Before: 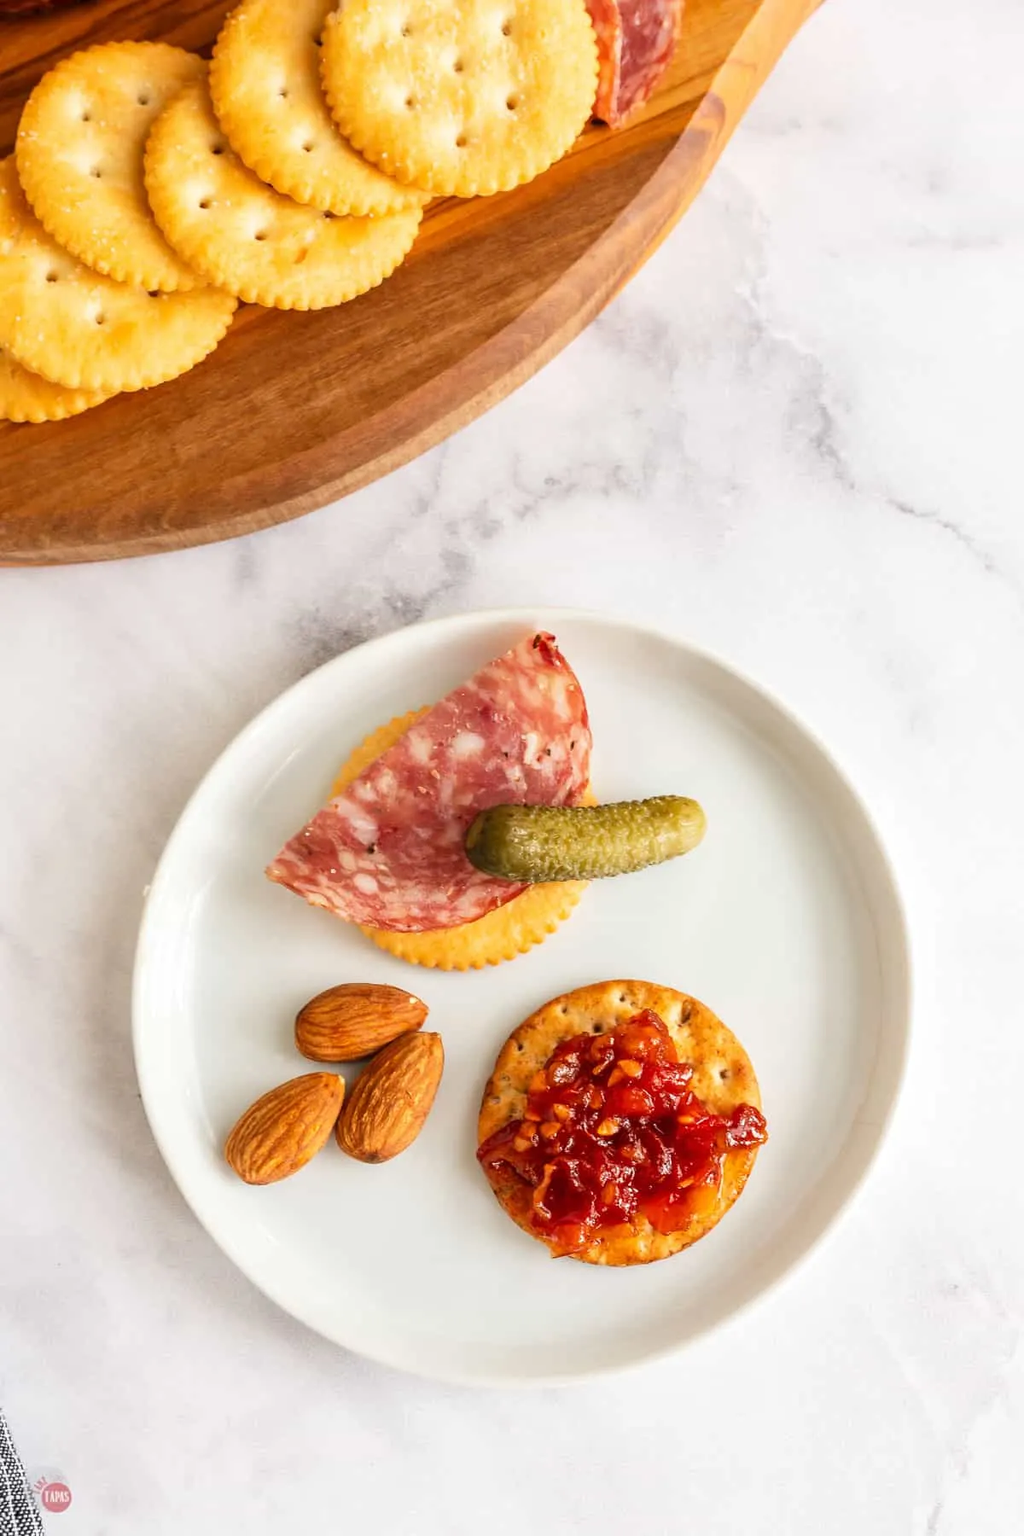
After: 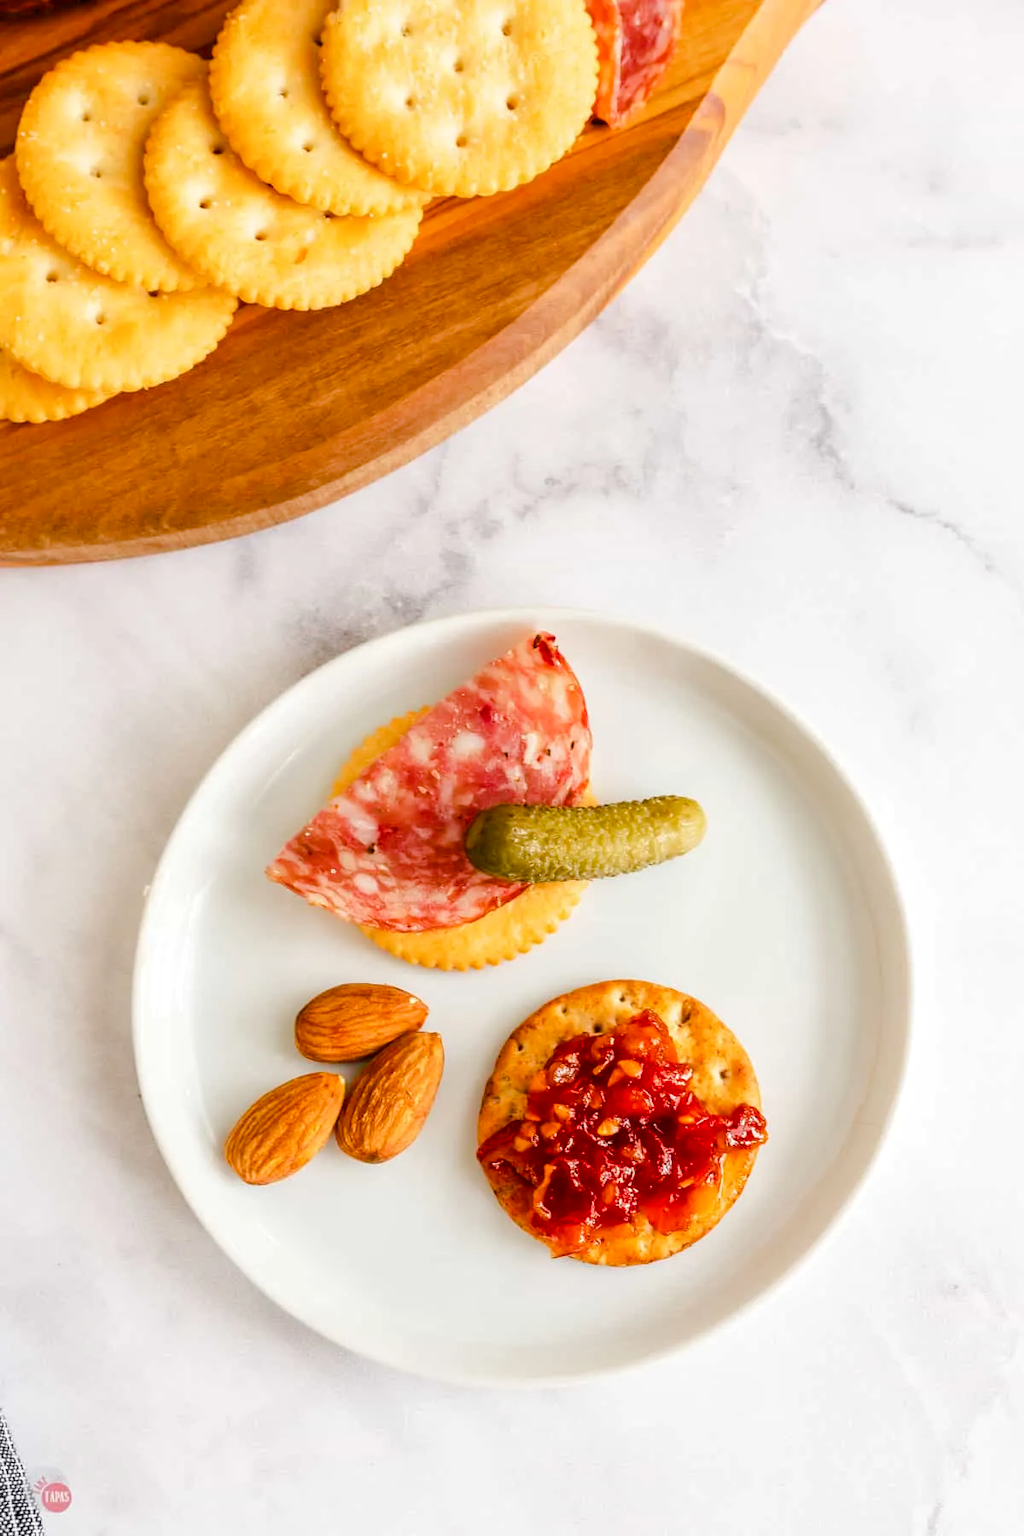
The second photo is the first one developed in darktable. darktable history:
color balance rgb: perceptual saturation grading › global saturation 20%, perceptual saturation grading › highlights -25.666%, perceptual saturation grading › shadows 49.637%, perceptual brilliance grading › mid-tones 11.036%, perceptual brilliance grading › shadows 14.233%
